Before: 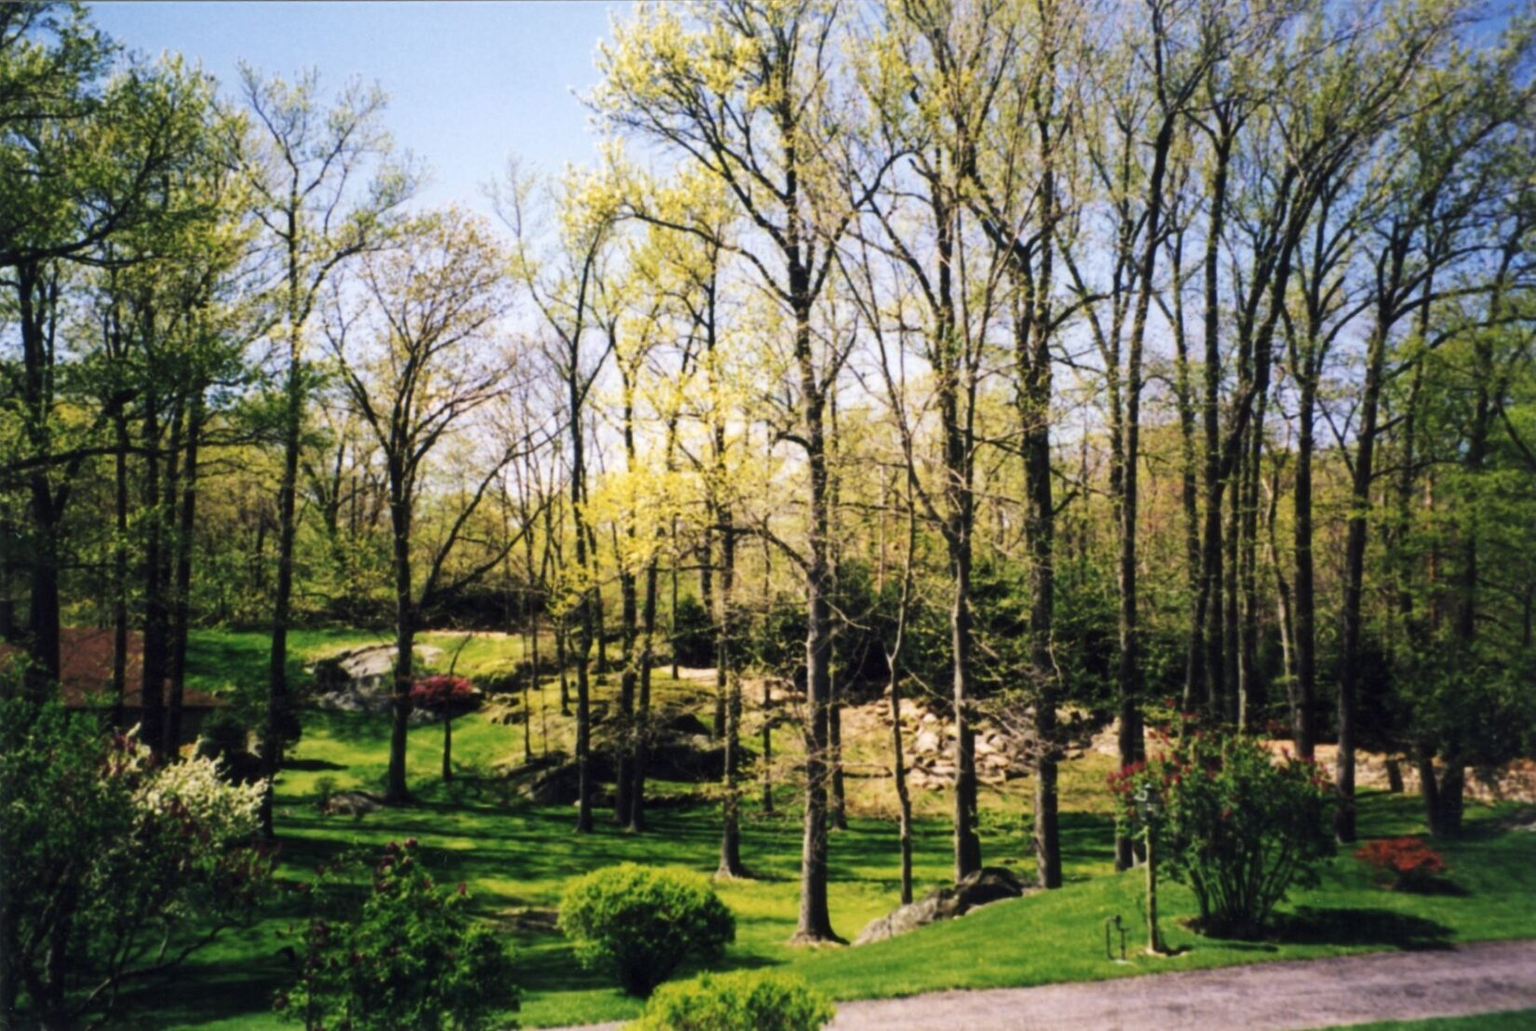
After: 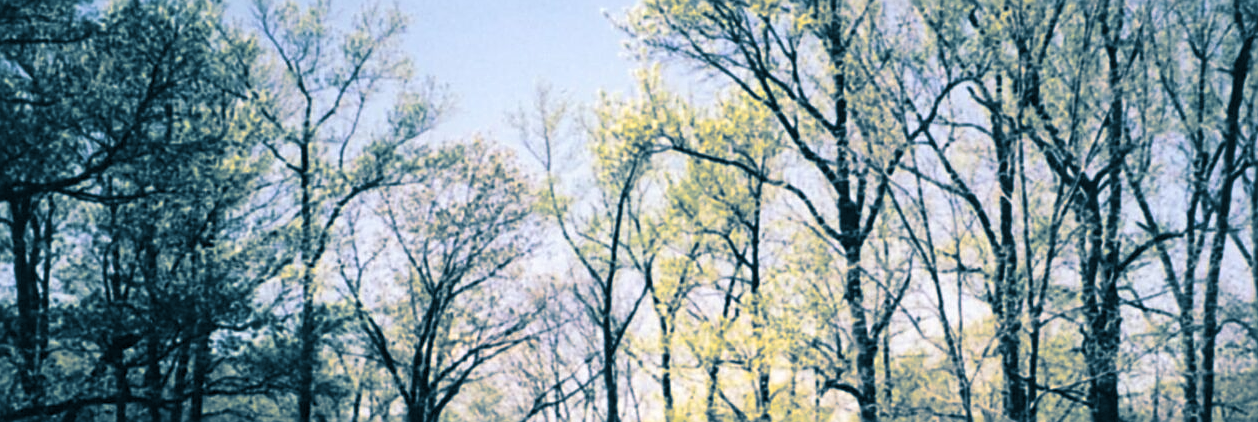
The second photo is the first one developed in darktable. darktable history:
crop: left 0.579%, top 7.627%, right 23.167%, bottom 54.275%
split-toning: shadows › hue 212.4°, balance -70
sharpen: on, module defaults
